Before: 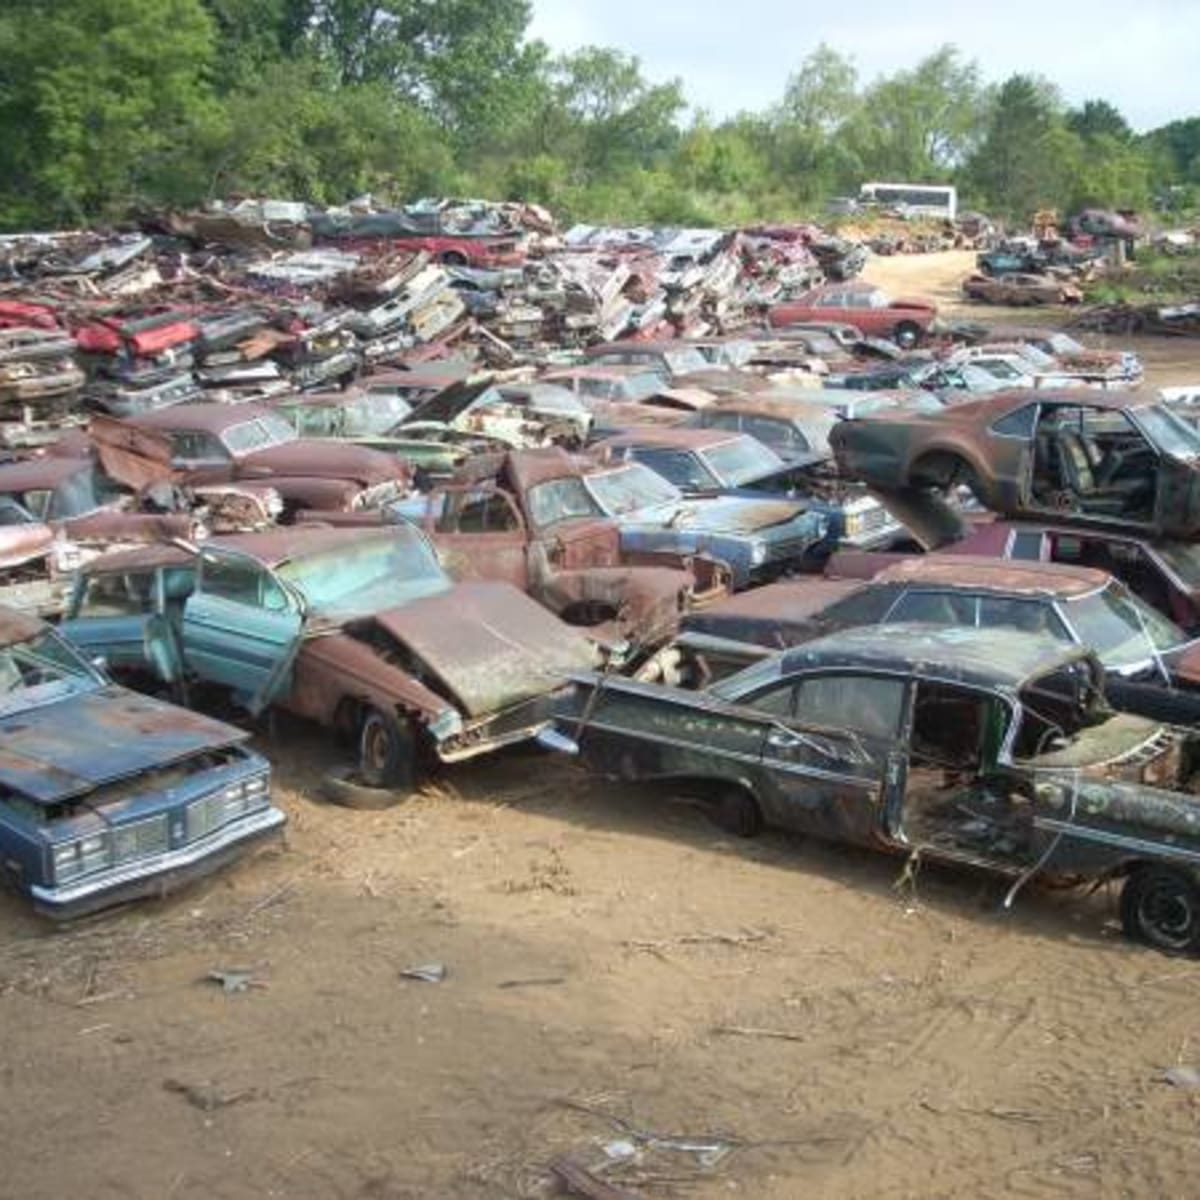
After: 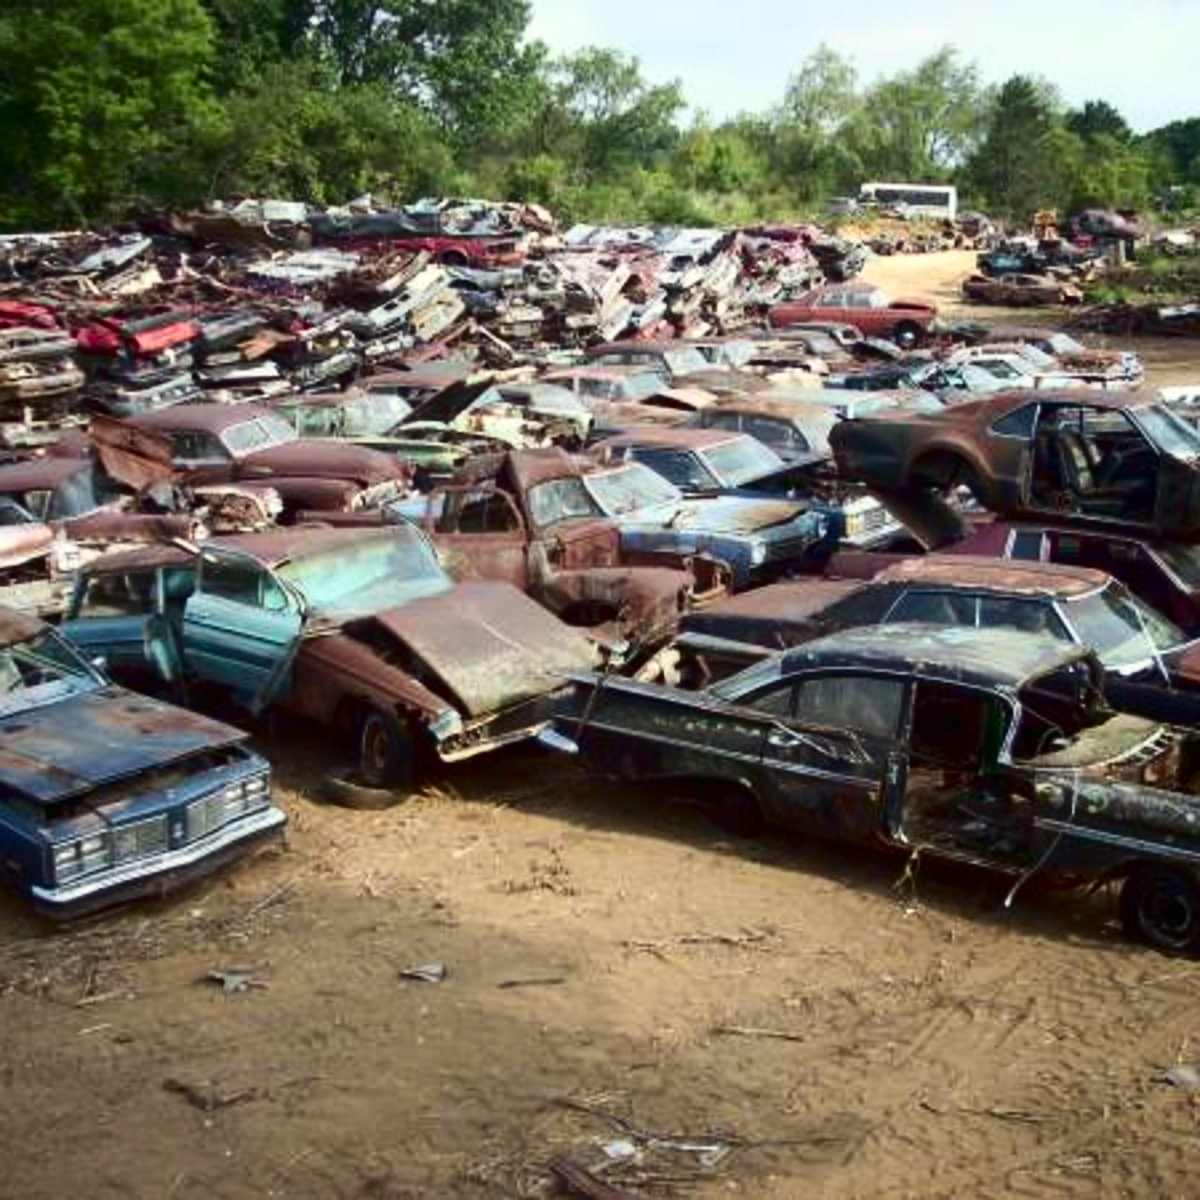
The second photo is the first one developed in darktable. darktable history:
color correction: highlights a* -0.905, highlights b* 4.46, shadows a* 3.59
contrast brightness saturation: contrast 0.239, brightness -0.223, saturation 0.143
